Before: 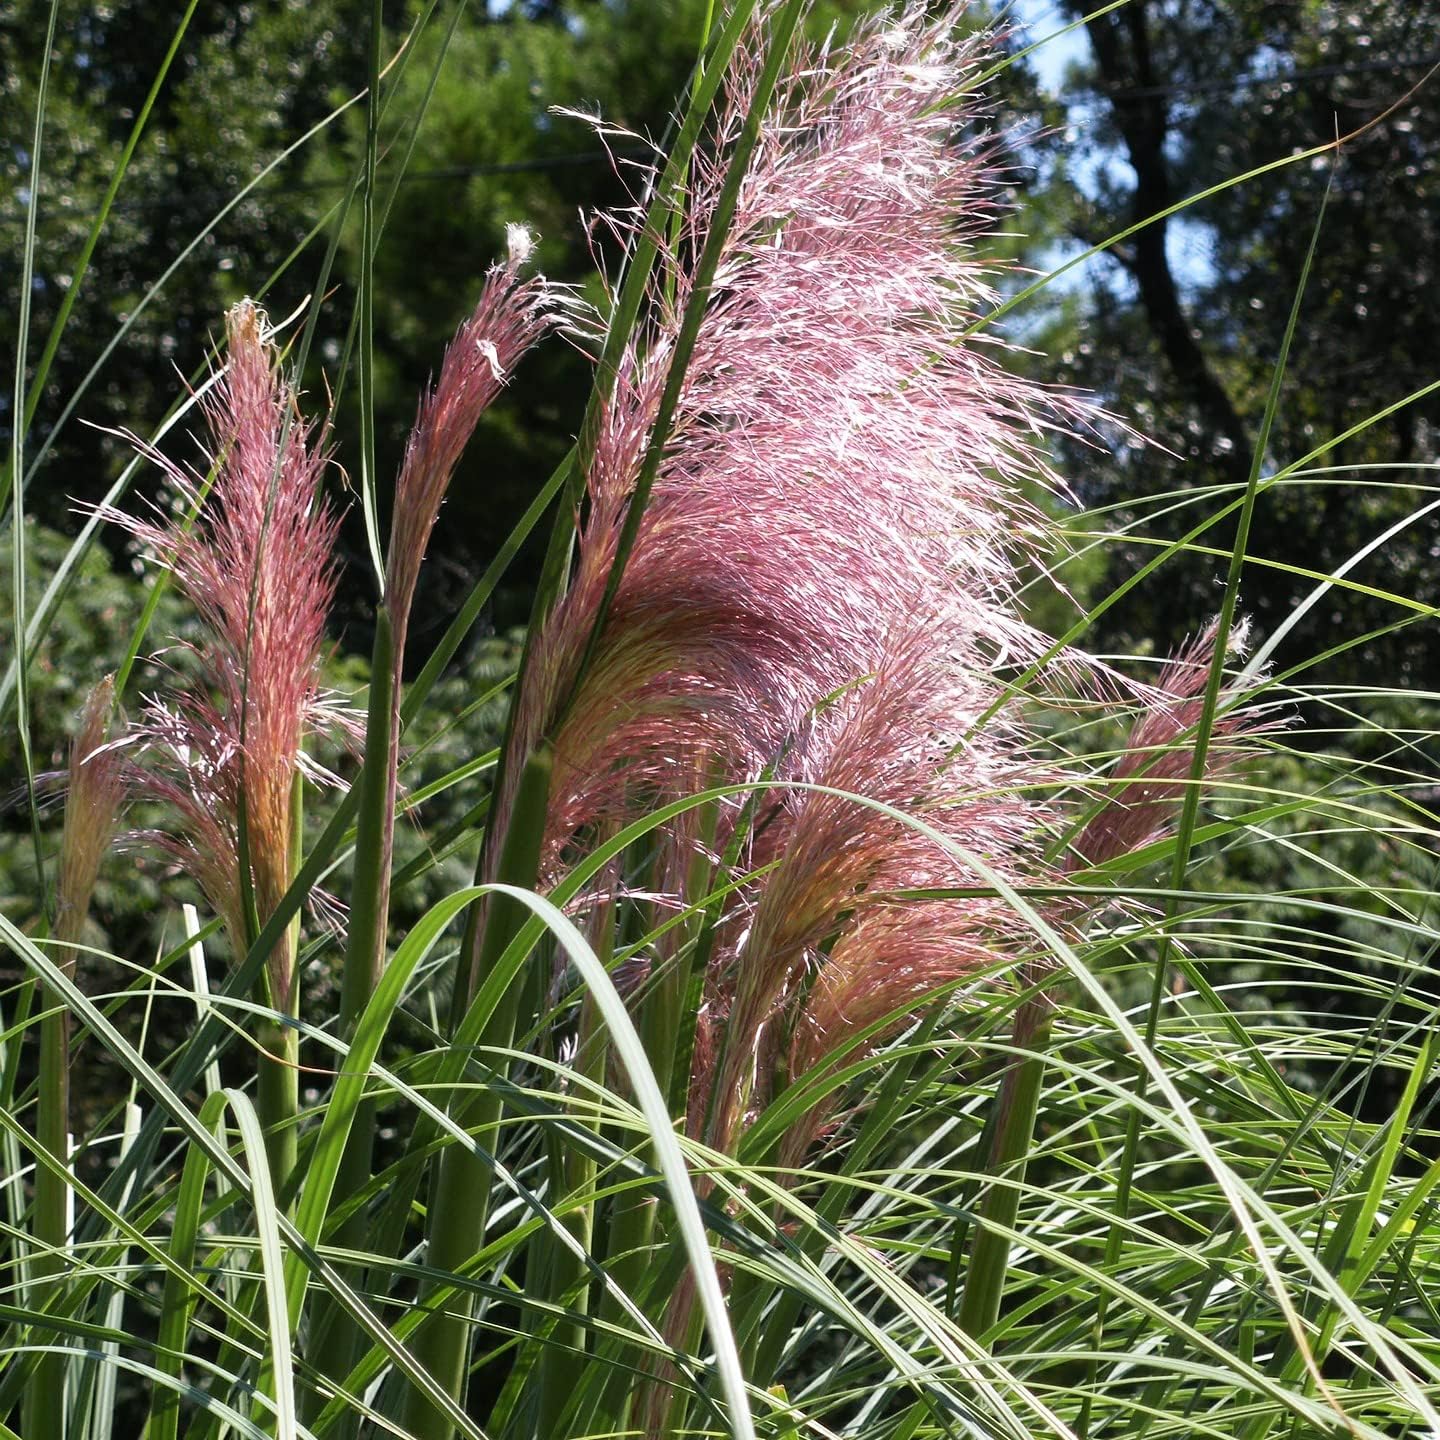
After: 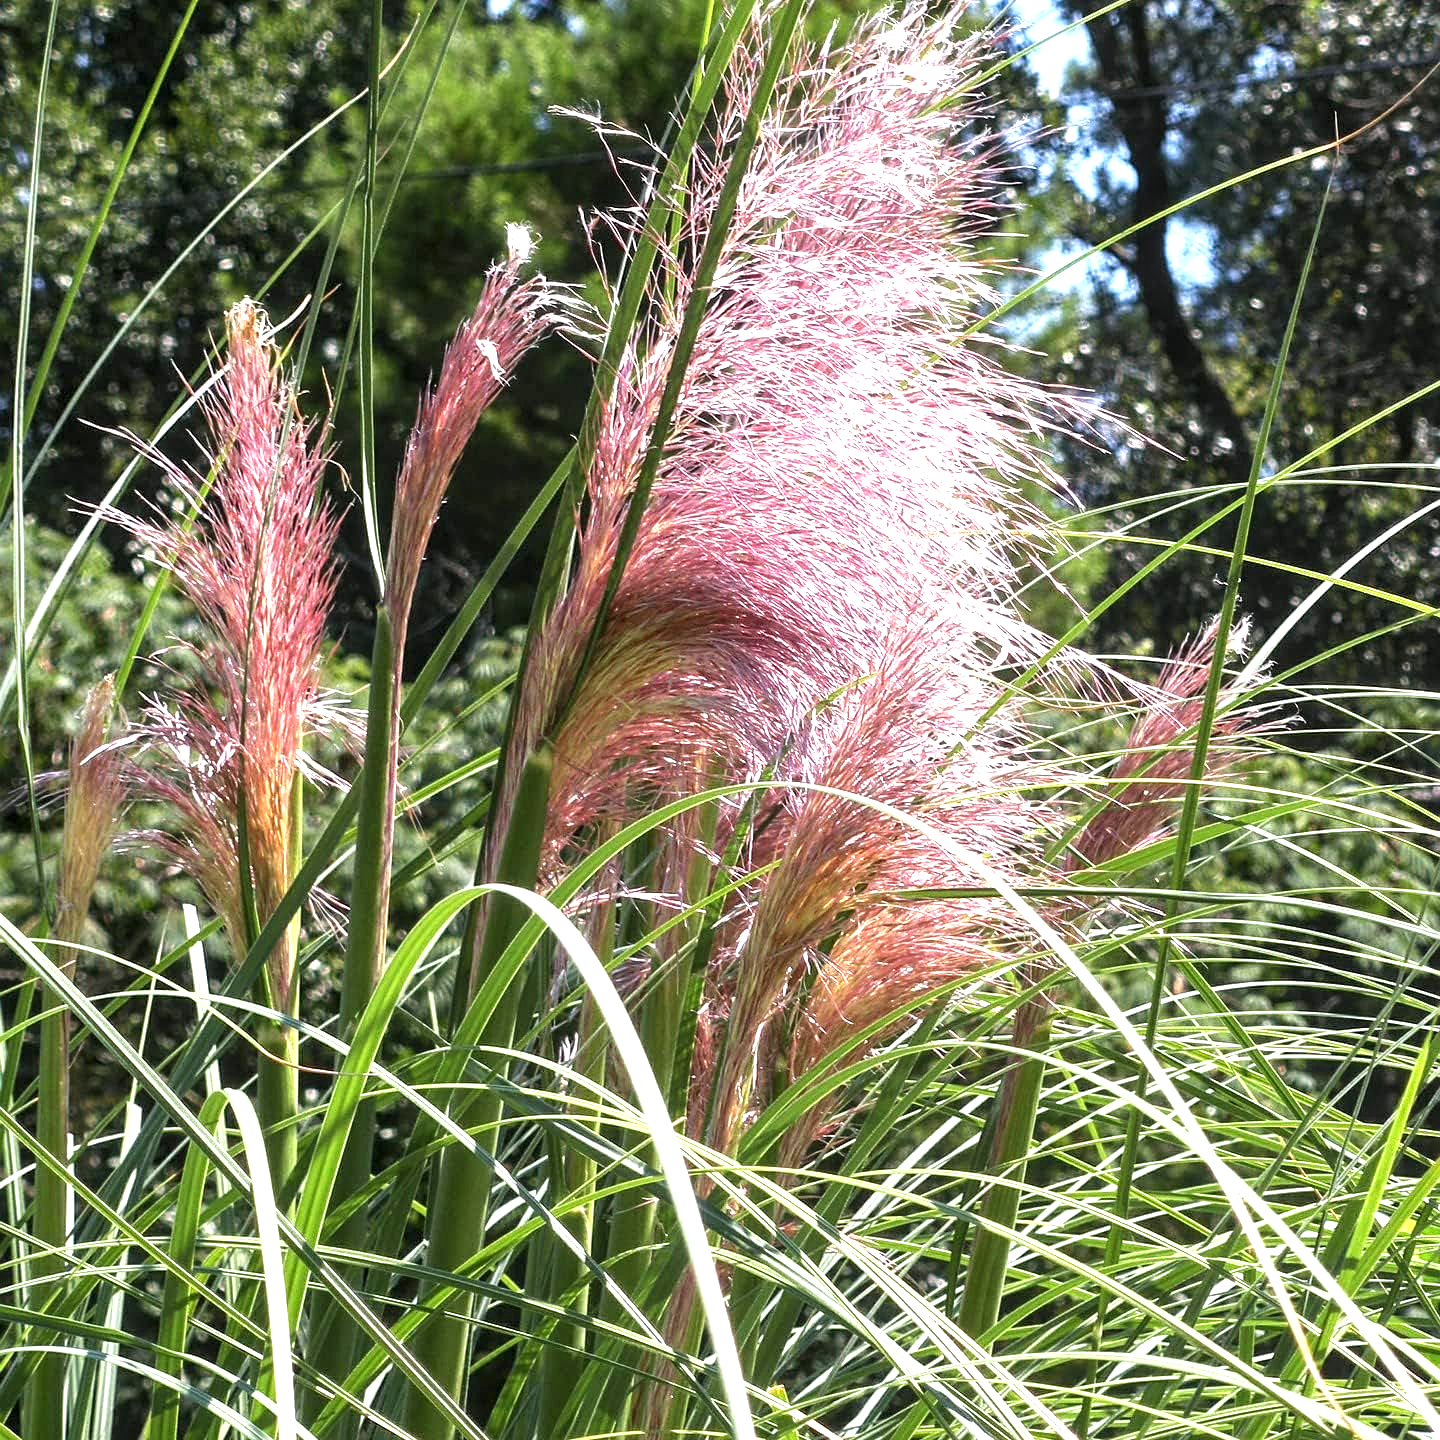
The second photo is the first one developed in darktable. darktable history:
local contrast: on, module defaults
sharpen: amount 0.2
exposure: exposure 1 EV, compensate highlight preservation false
